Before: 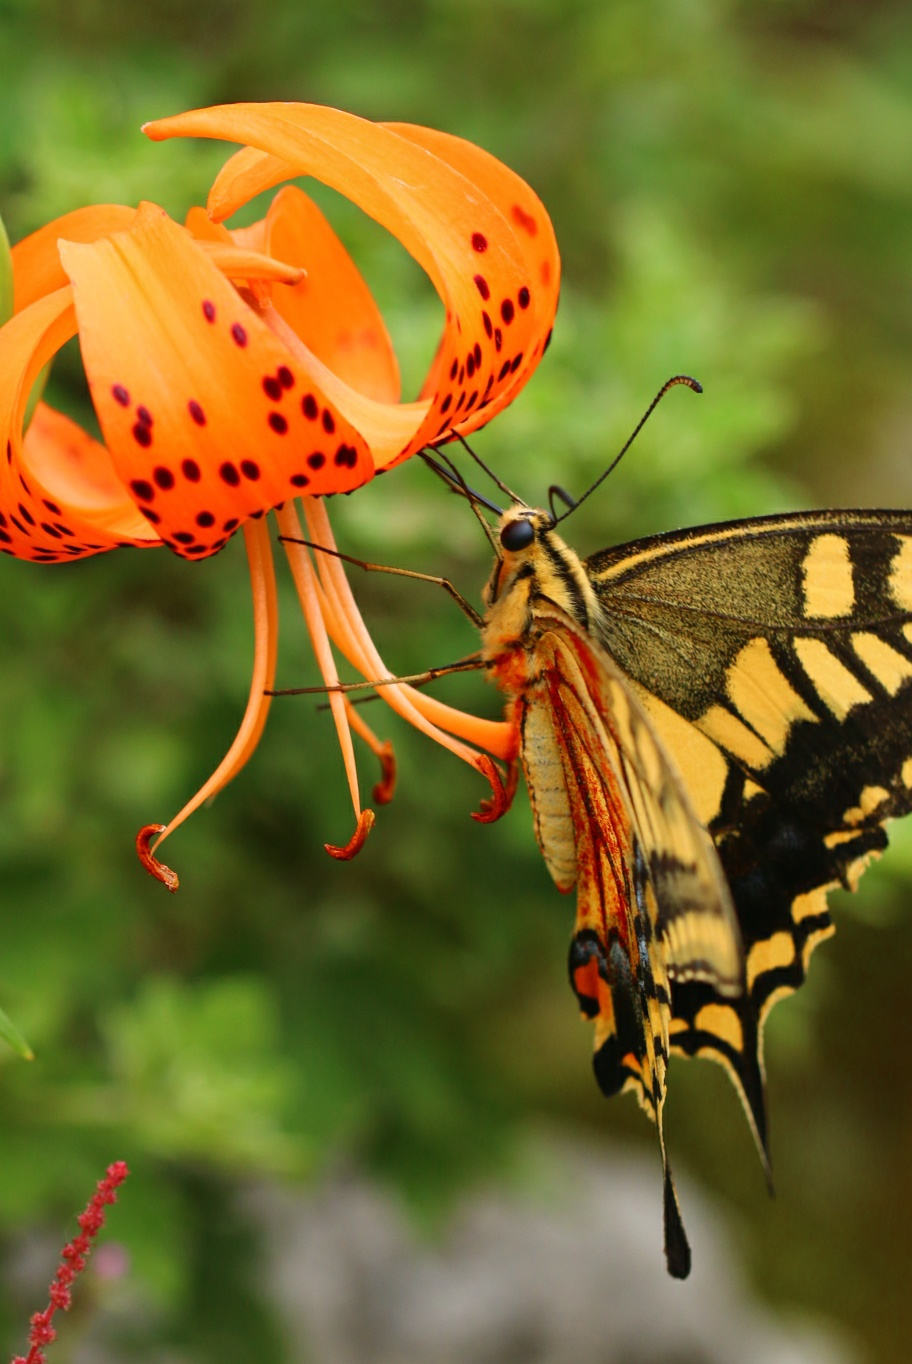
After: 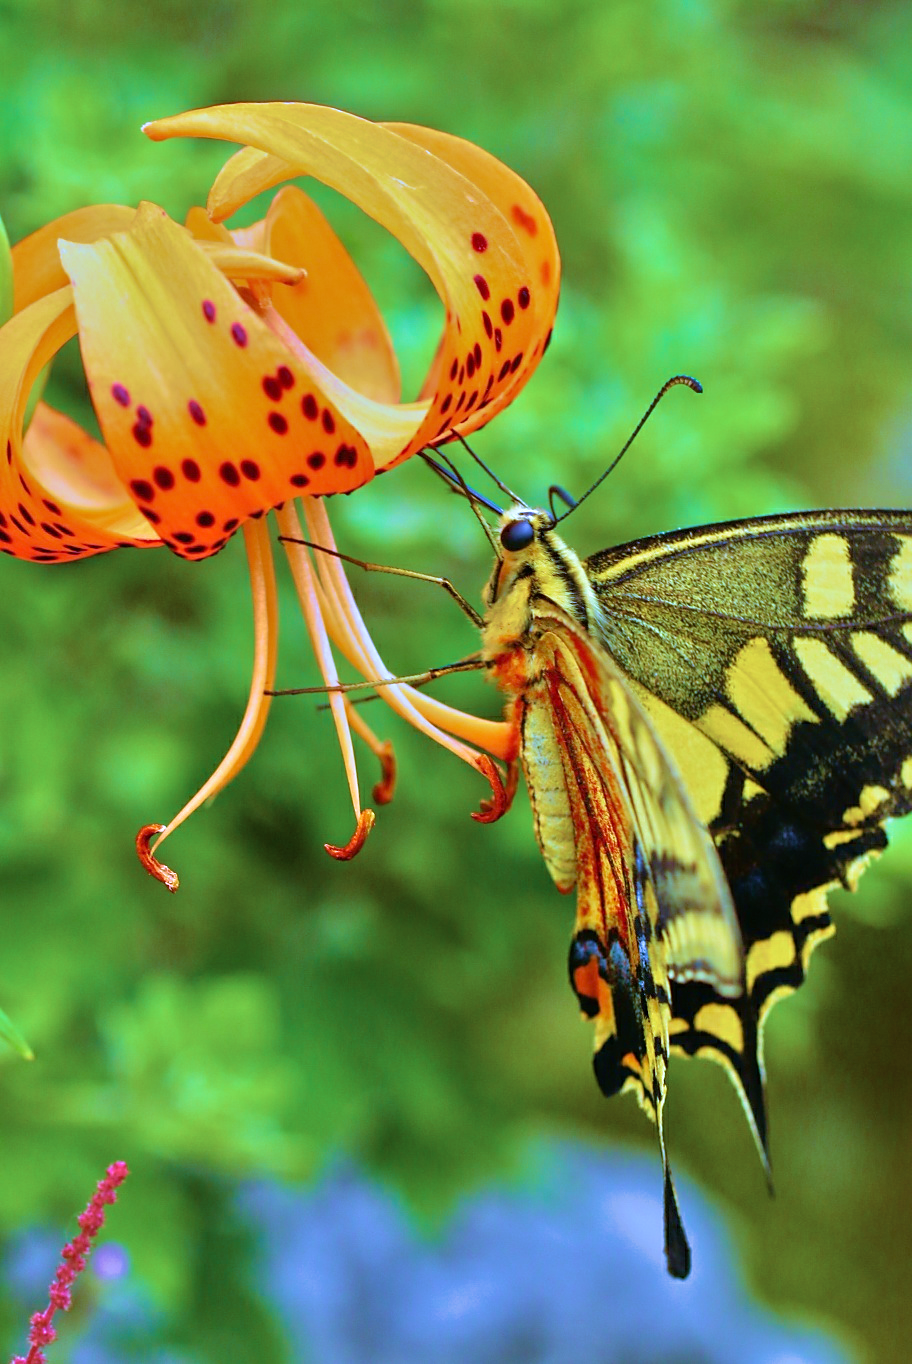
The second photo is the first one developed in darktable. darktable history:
sharpen: radius 1.458, amount 0.398, threshold 1.271
tone equalizer: -7 EV 0.15 EV, -6 EV 0.6 EV, -5 EV 1.15 EV, -4 EV 1.33 EV, -3 EV 1.15 EV, -2 EV 0.6 EV, -1 EV 0.15 EV, mask exposure compensation -0.5 EV
white balance: red 0.766, blue 1.537
velvia: strength 75%
